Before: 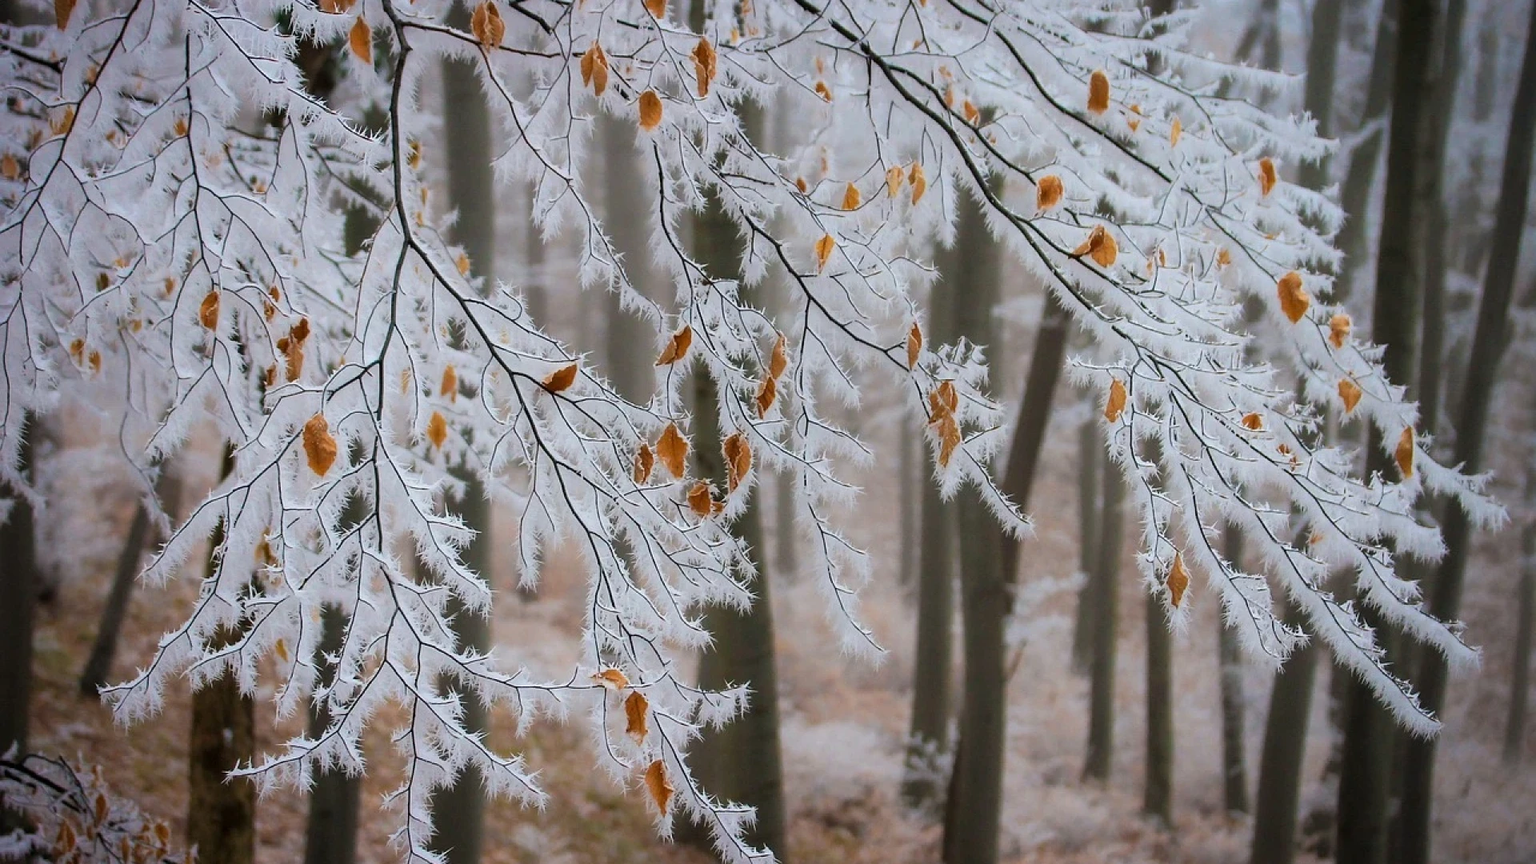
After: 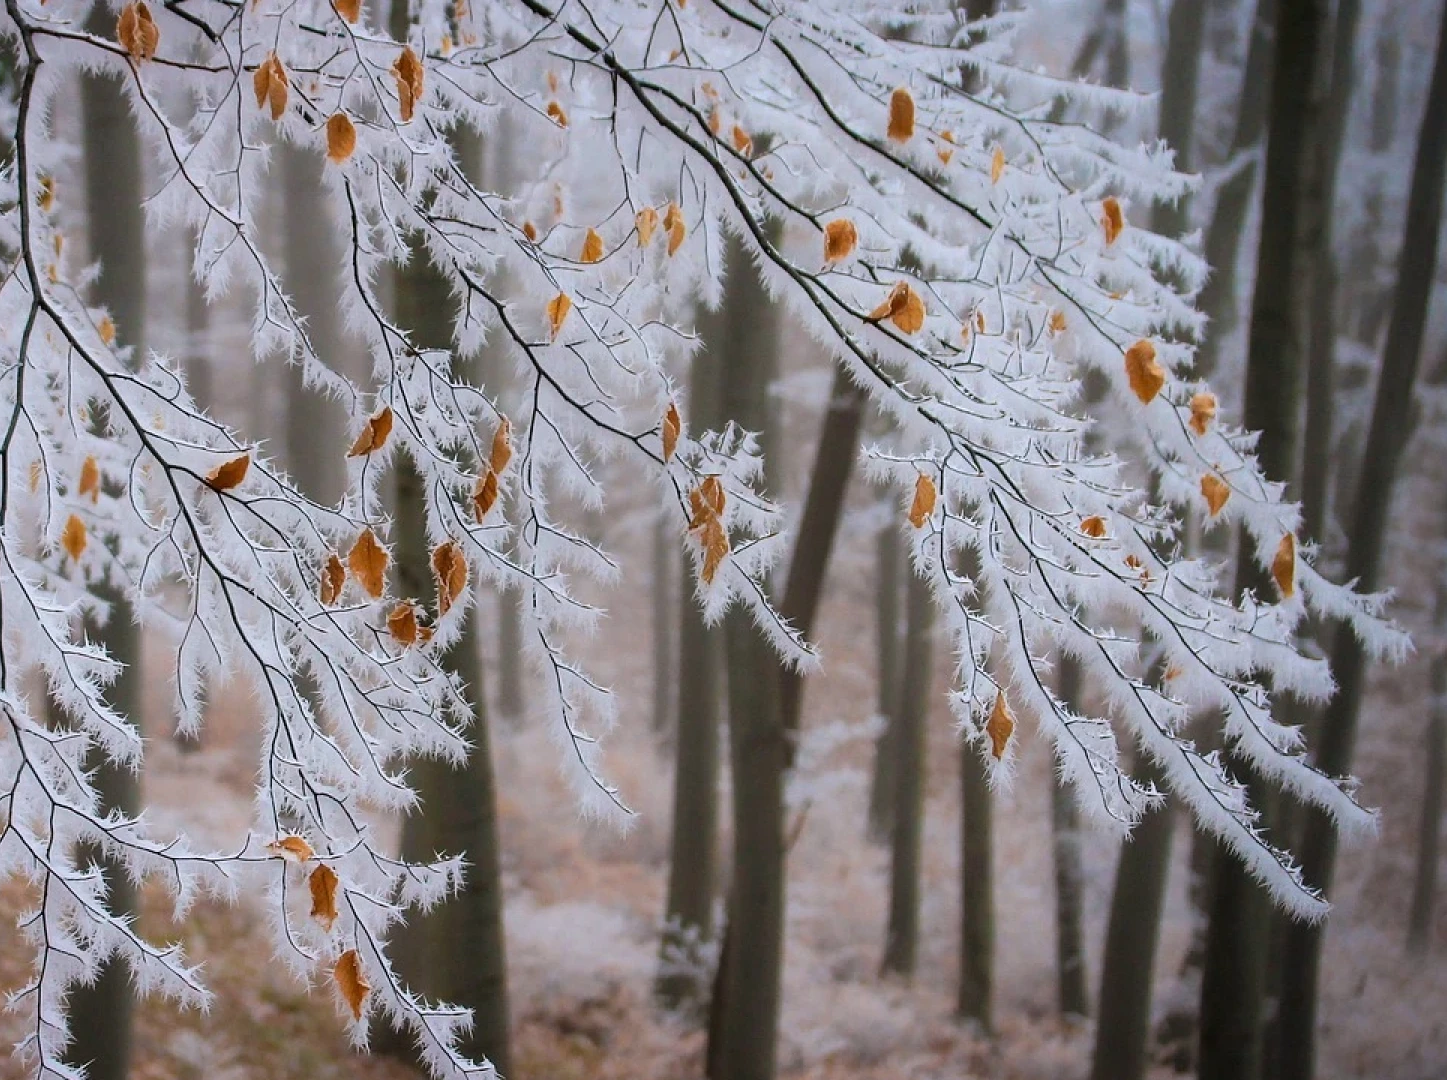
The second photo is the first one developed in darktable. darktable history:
crop and rotate: left 24.6%
white balance: red 1.009, blue 1.027
